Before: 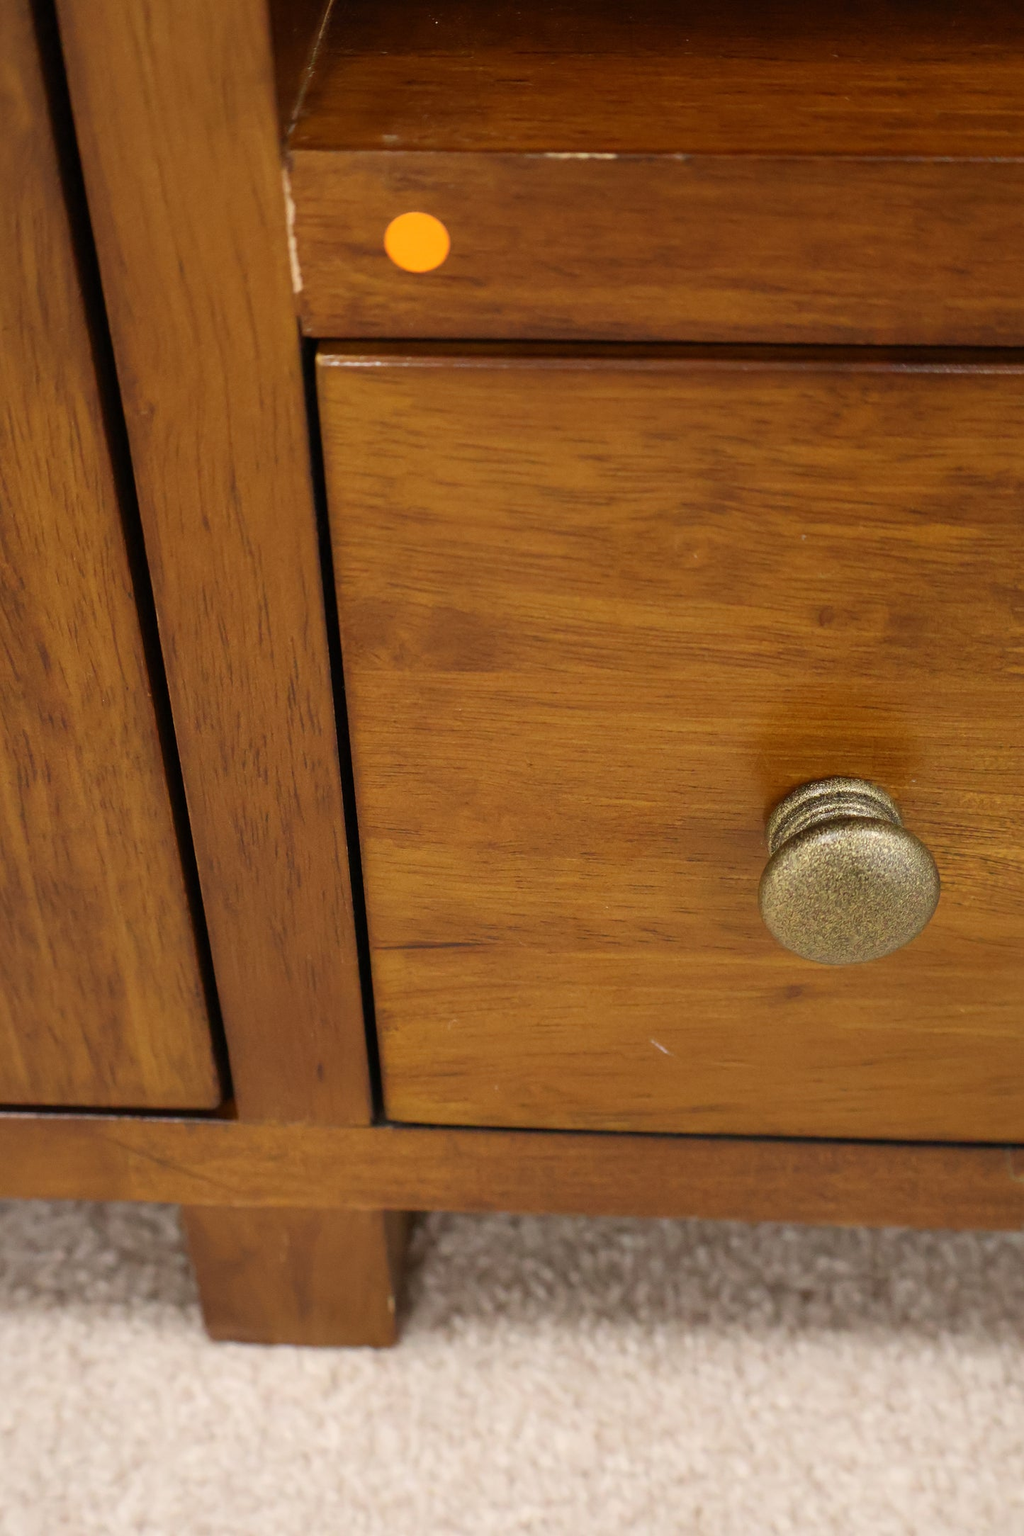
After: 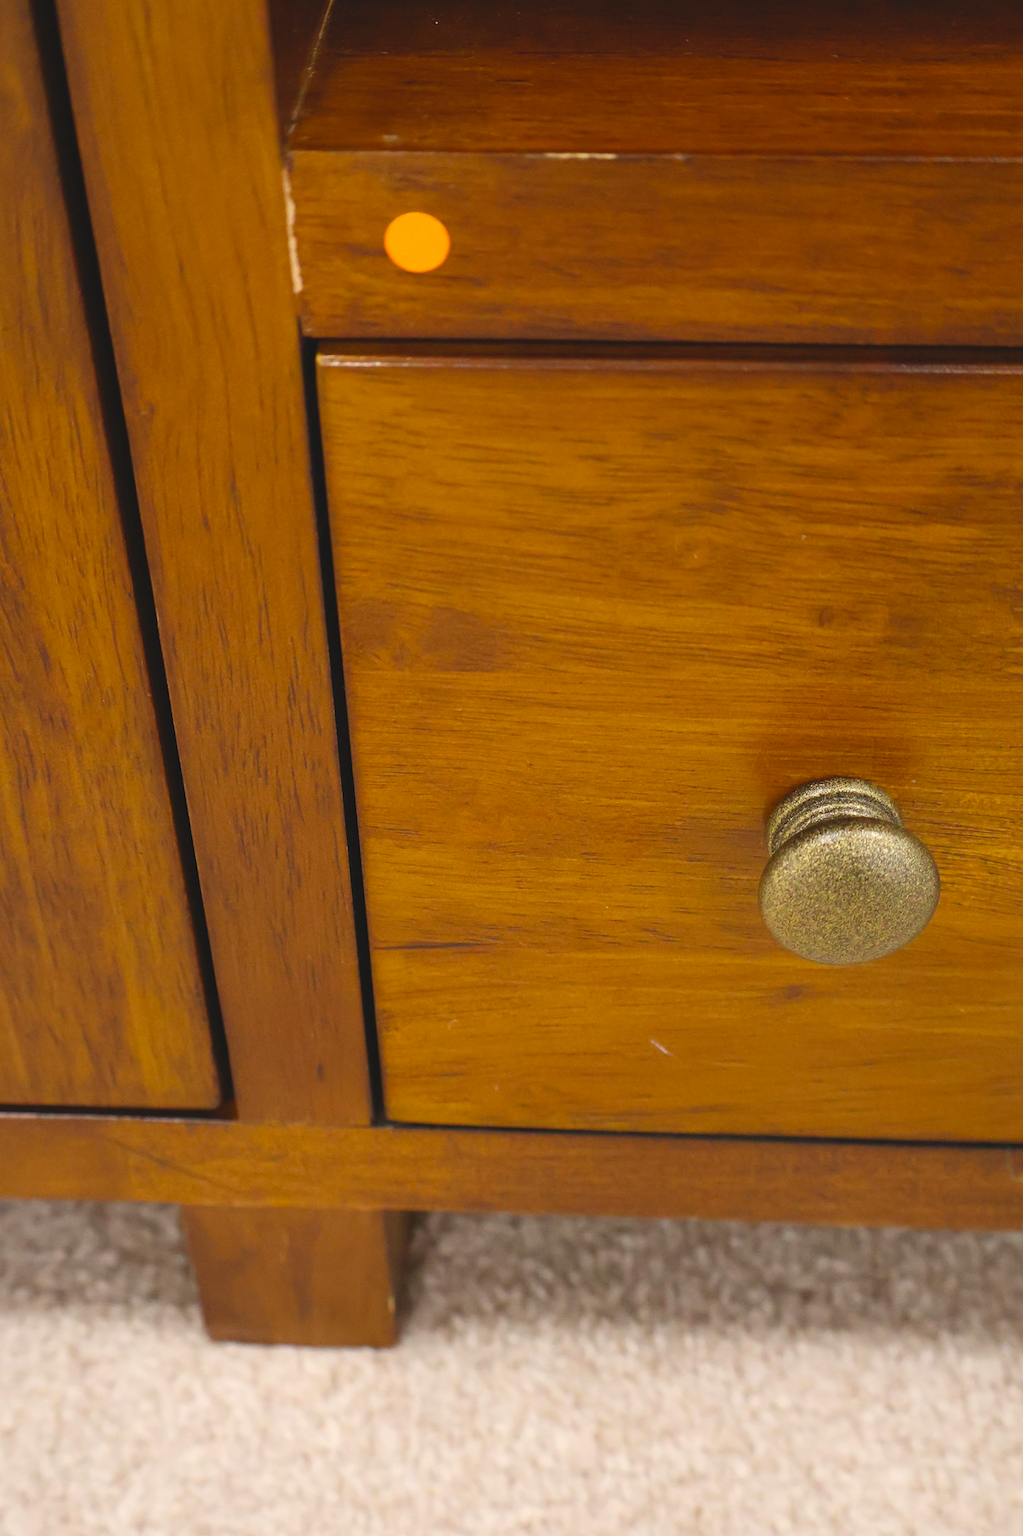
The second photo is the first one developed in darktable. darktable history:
exposure: black level correction -0.008, exposure 0.067 EV, compensate highlight preservation false
color balance: output saturation 120%
